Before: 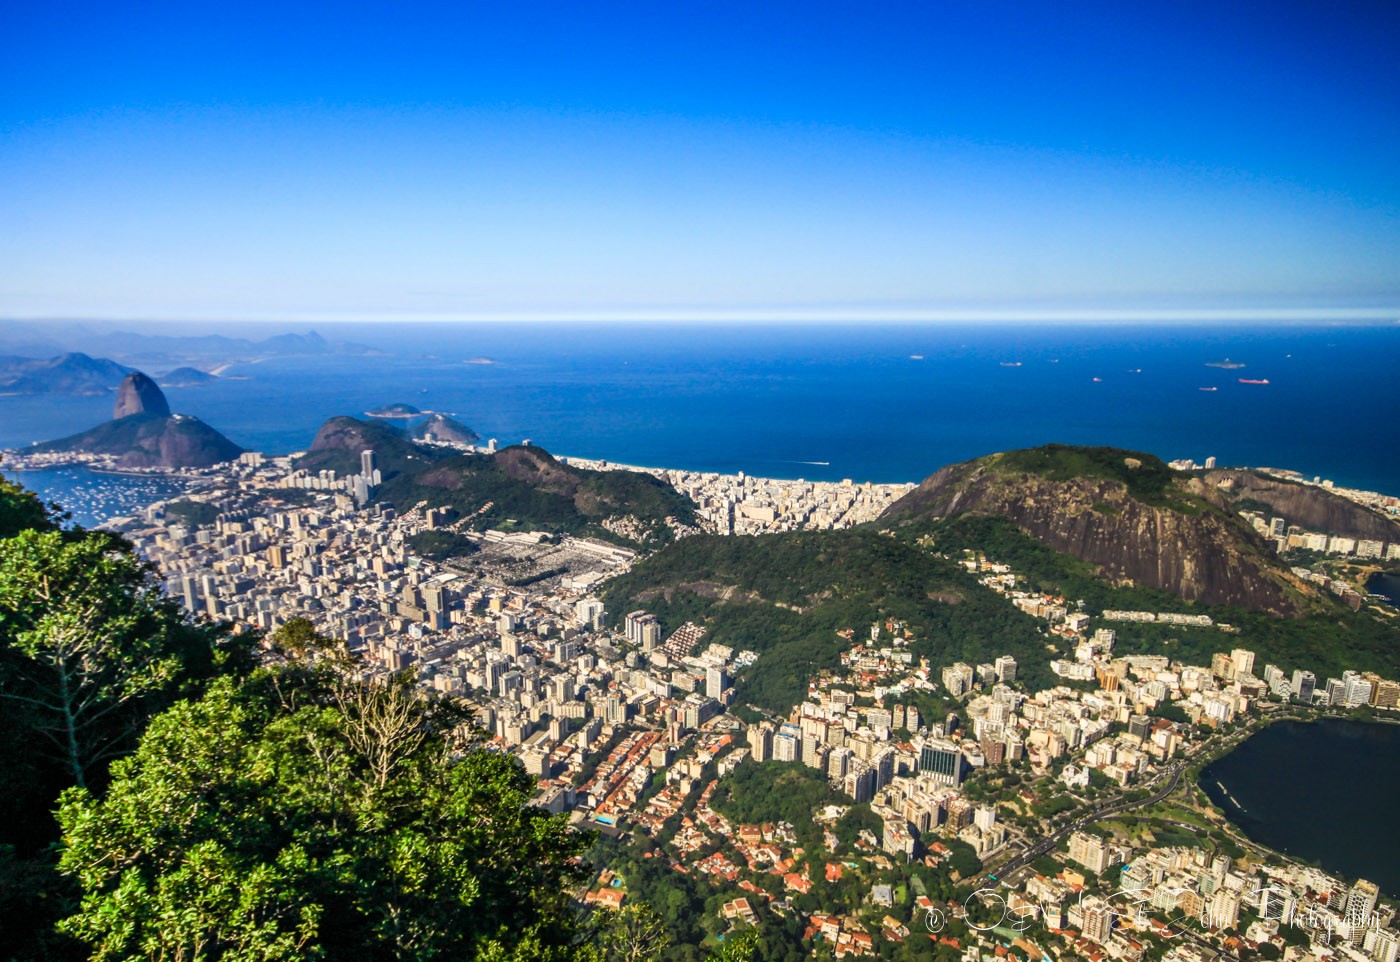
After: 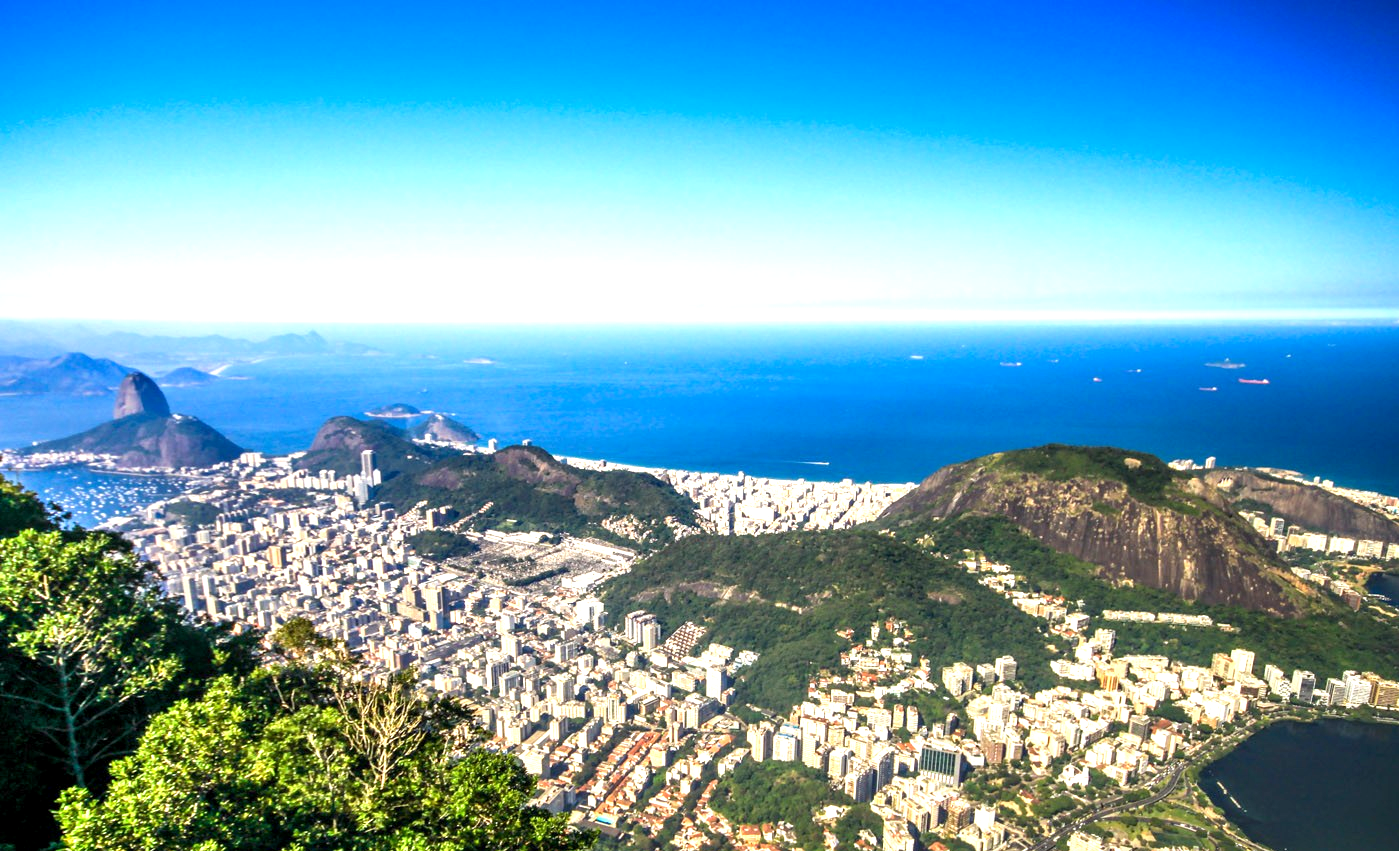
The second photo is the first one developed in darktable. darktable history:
crop and rotate: top 0%, bottom 11.471%
exposure: black level correction 0.001, exposure 1 EV, compensate highlight preservation false
